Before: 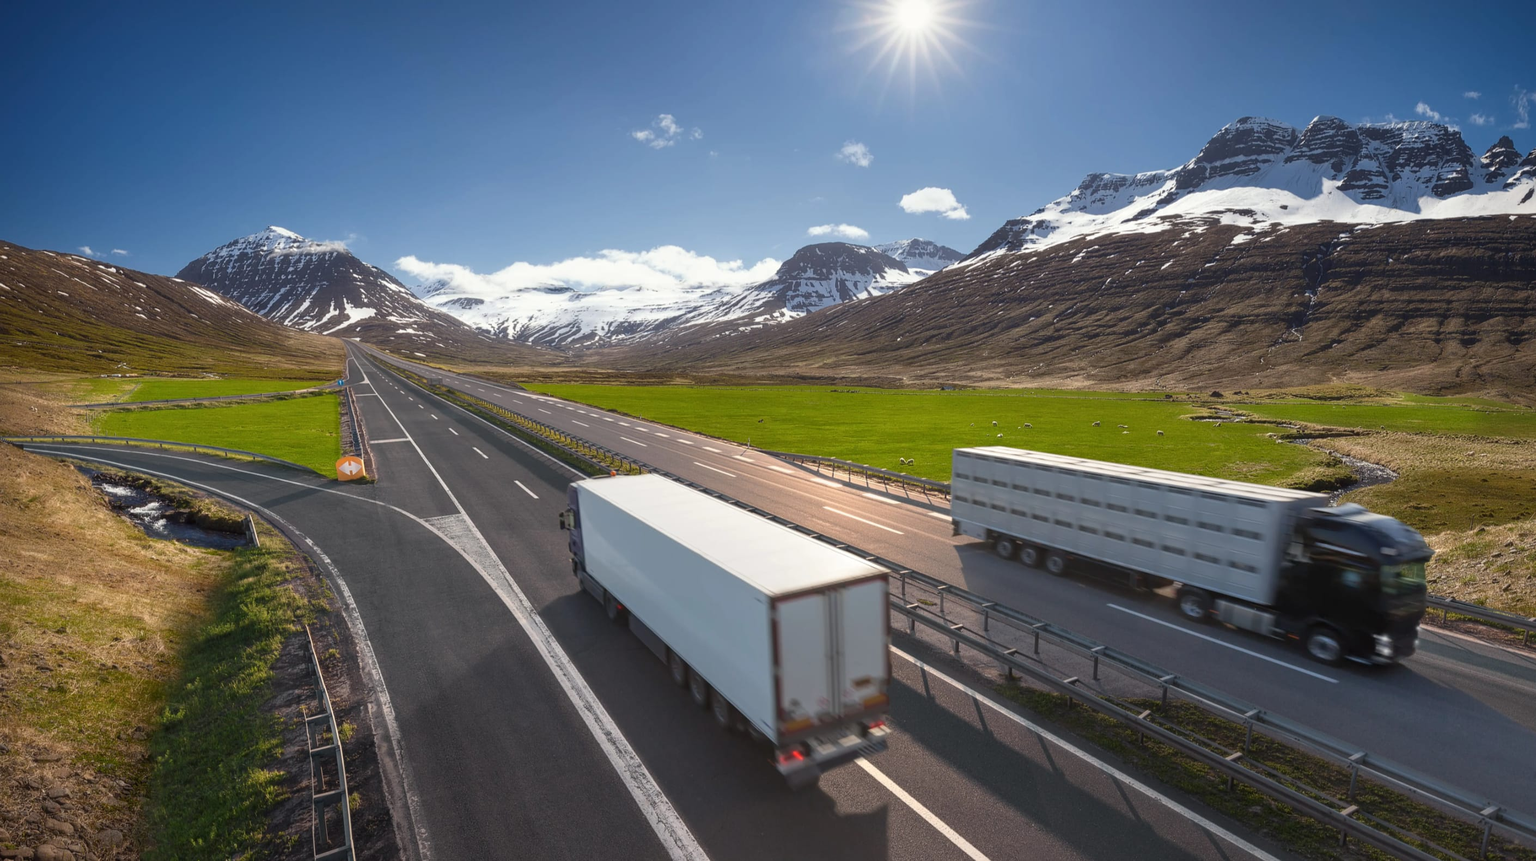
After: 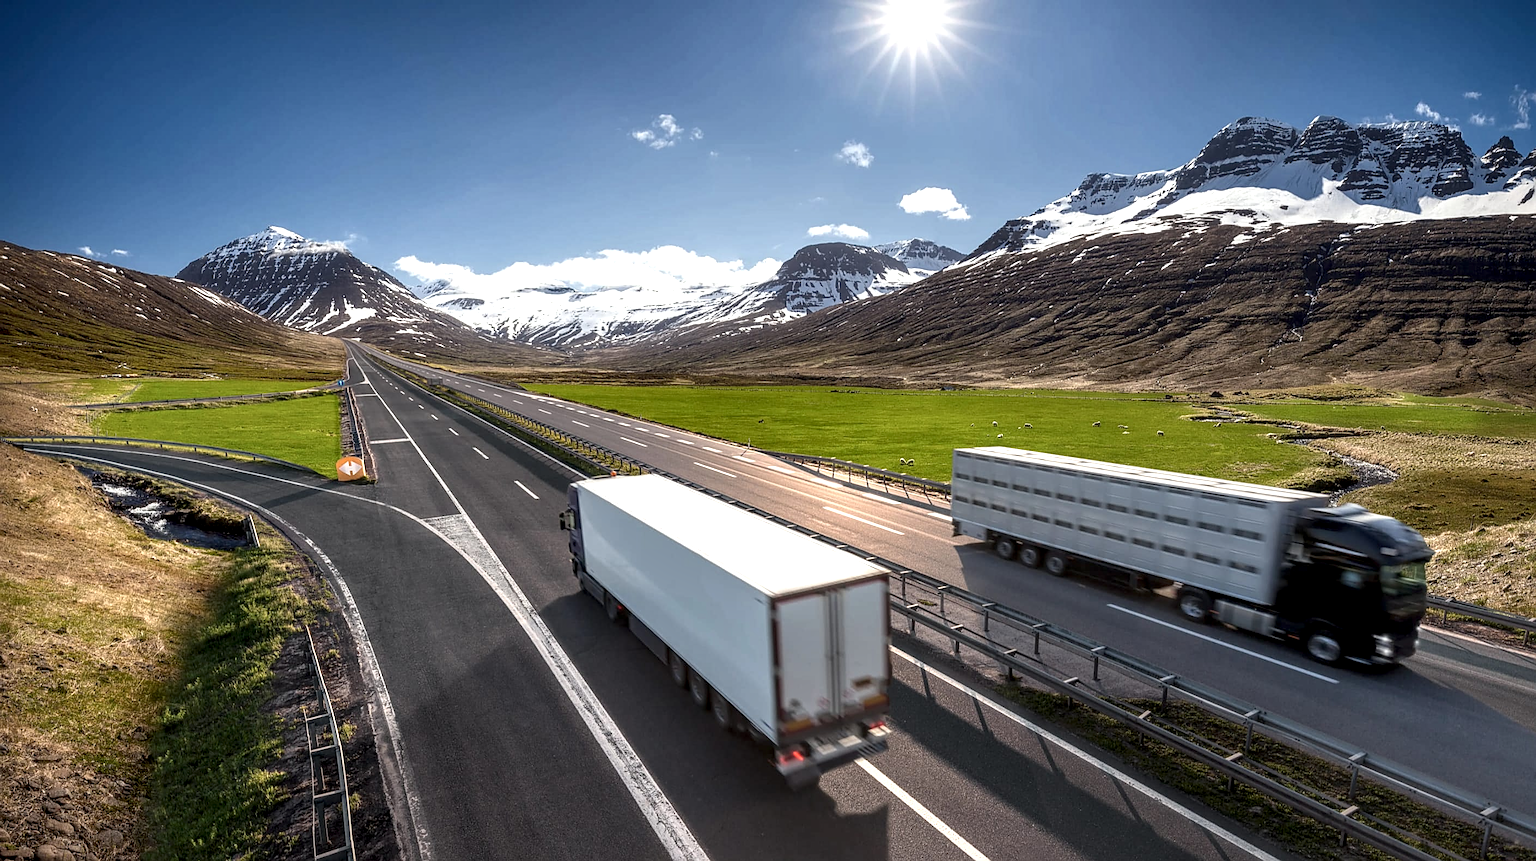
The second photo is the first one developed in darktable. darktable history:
local contrast: highlights 65%, shadows 54%, detail 169%, midtone range 0.514
sharpen: on, module defaults
